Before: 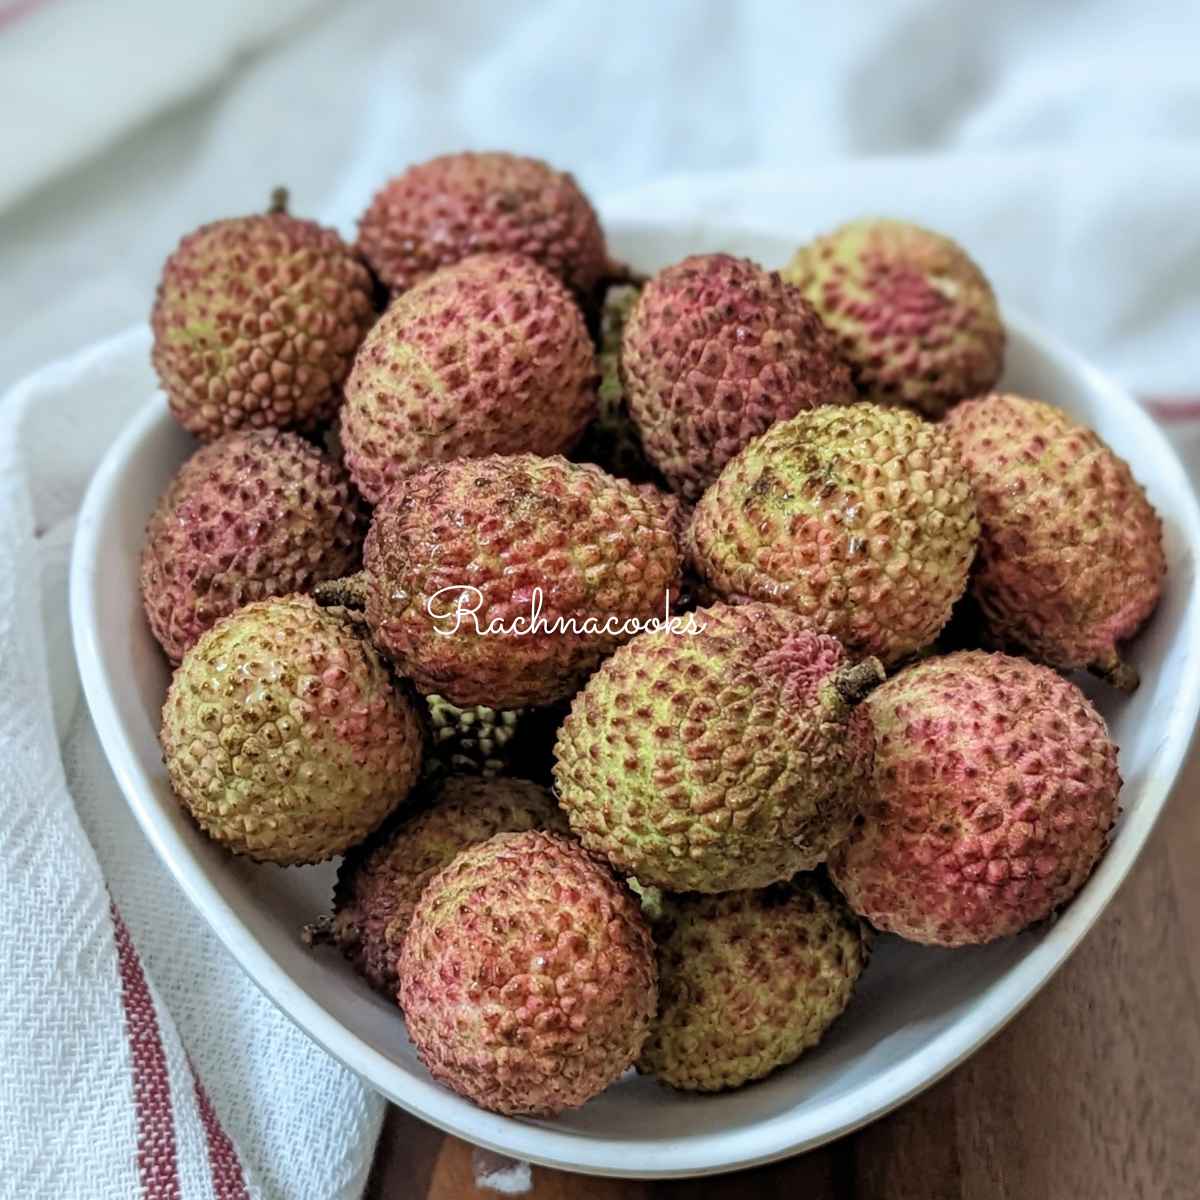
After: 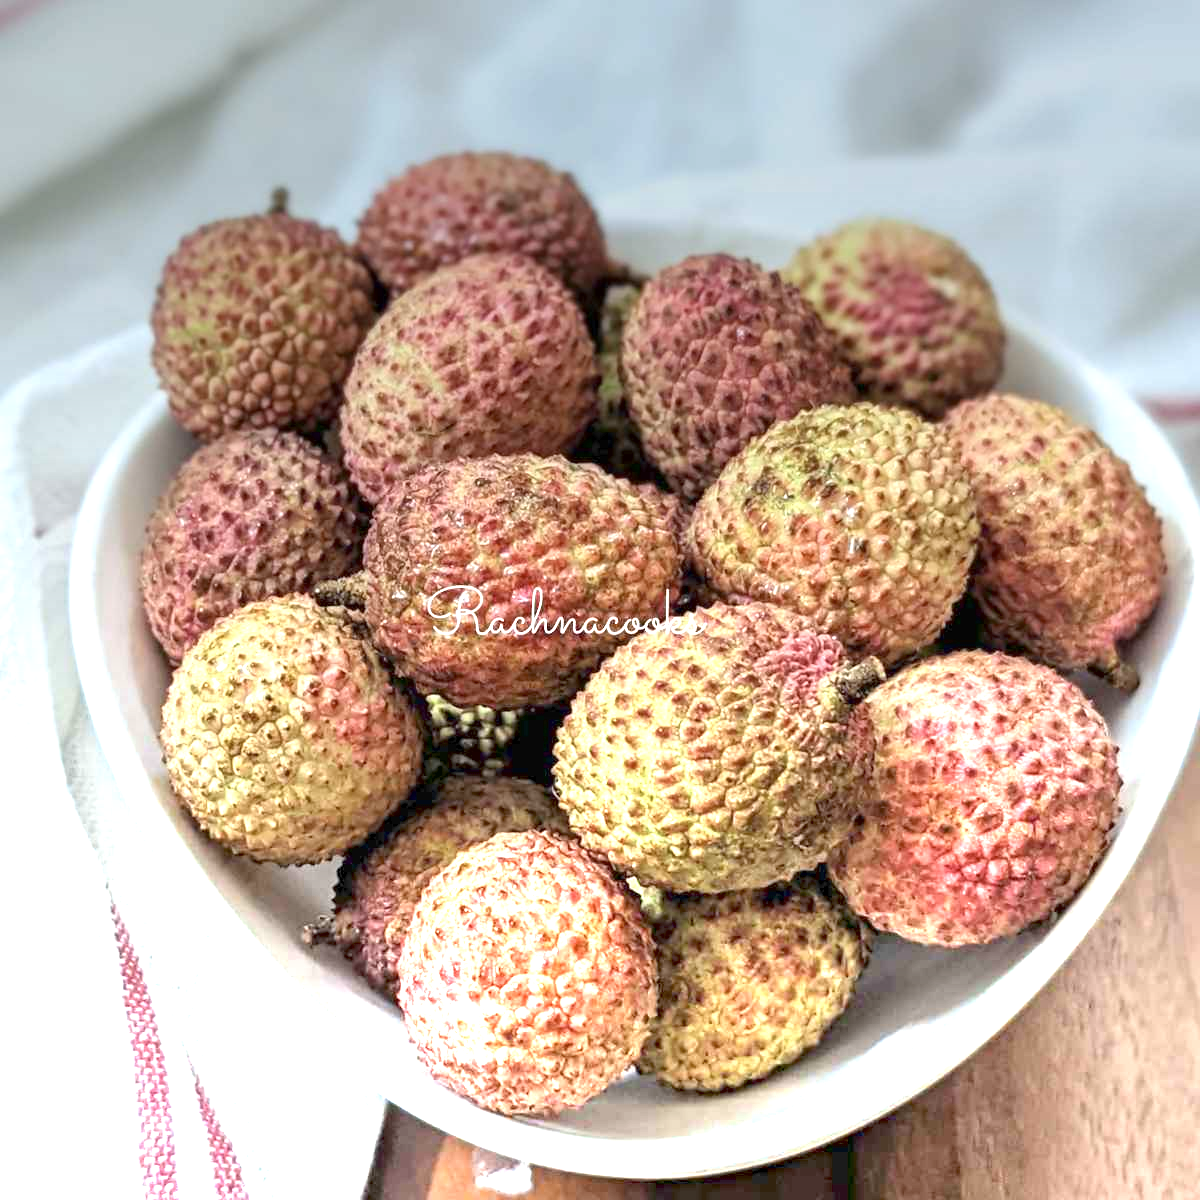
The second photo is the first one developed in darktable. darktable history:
graduated density: density -3.9 EV
color balance: contrast -15%
